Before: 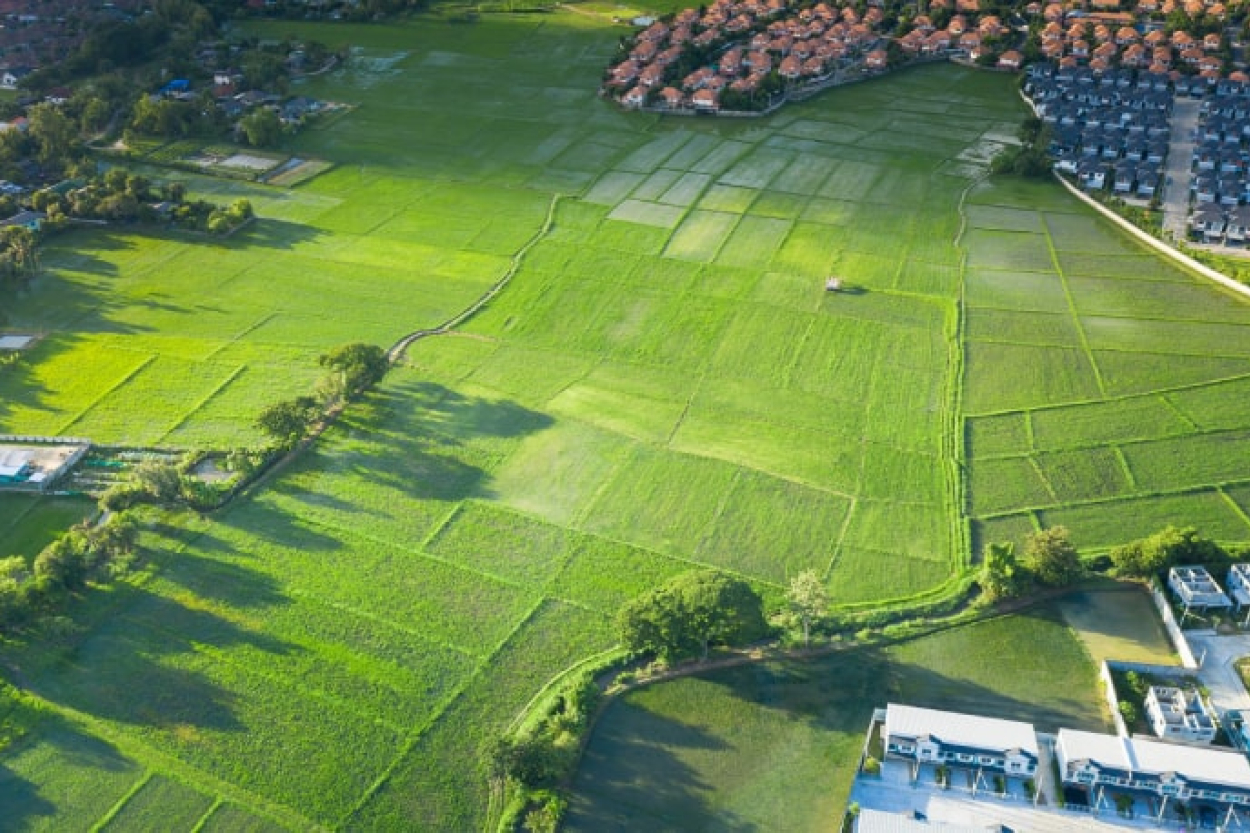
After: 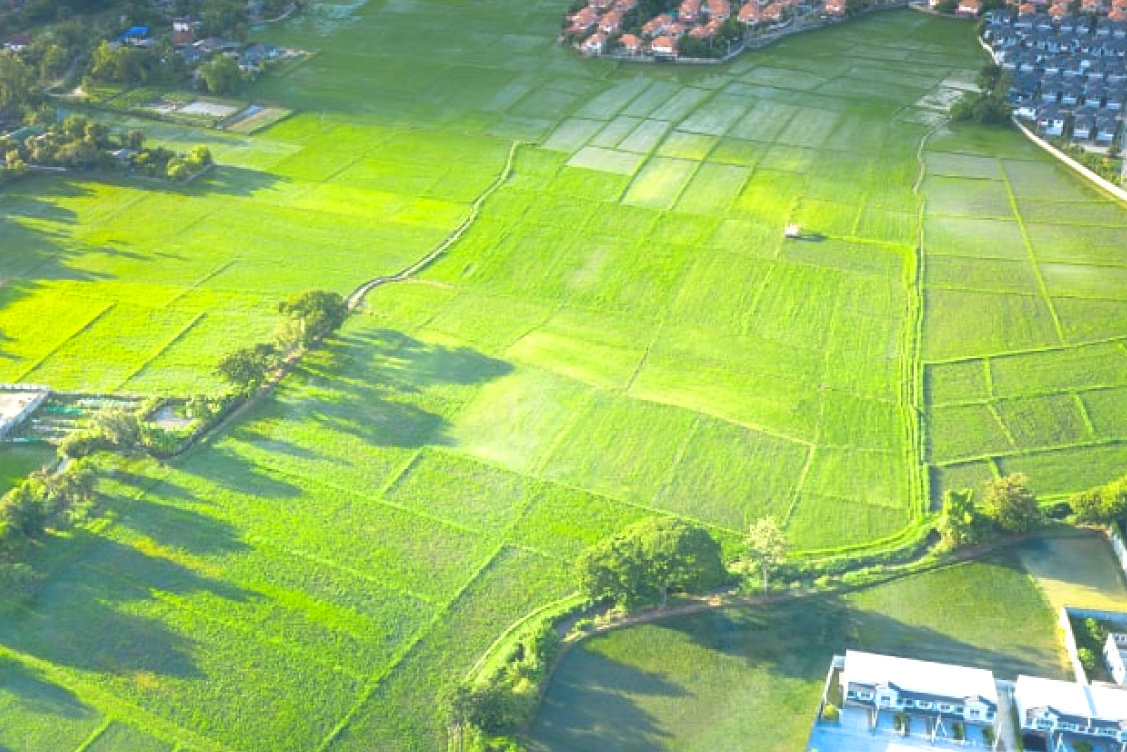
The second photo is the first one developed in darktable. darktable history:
crop: left 3.295%, top 6.446%, right 6.535%, bottom 3.253%
haze removal: strength -0.102, compatibility mode true, adaptive false
exposure: exposure 0.915 EV, compensate highlight preservation false
color balance rgb: linear chroma grading › global chroma 15.332%, perceptual saturation grading › global saturation 0.284%
contrast brightness saturation: contrast -0.152, brightness 0.042, saturation -0.12
sharpen: amount 0.203
